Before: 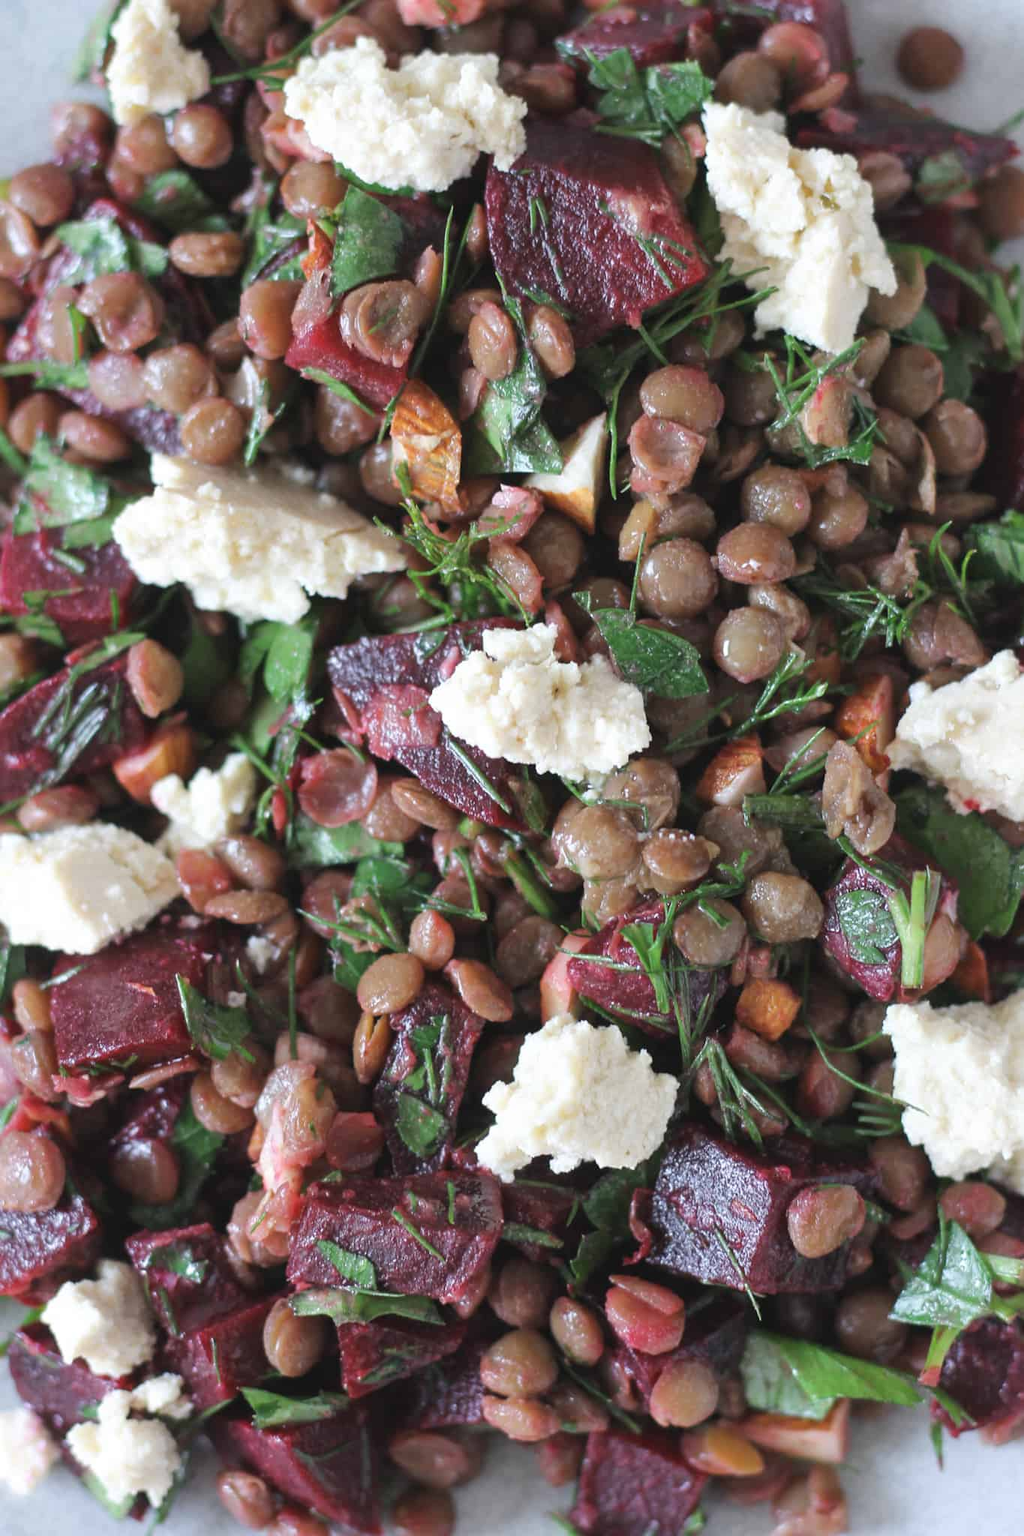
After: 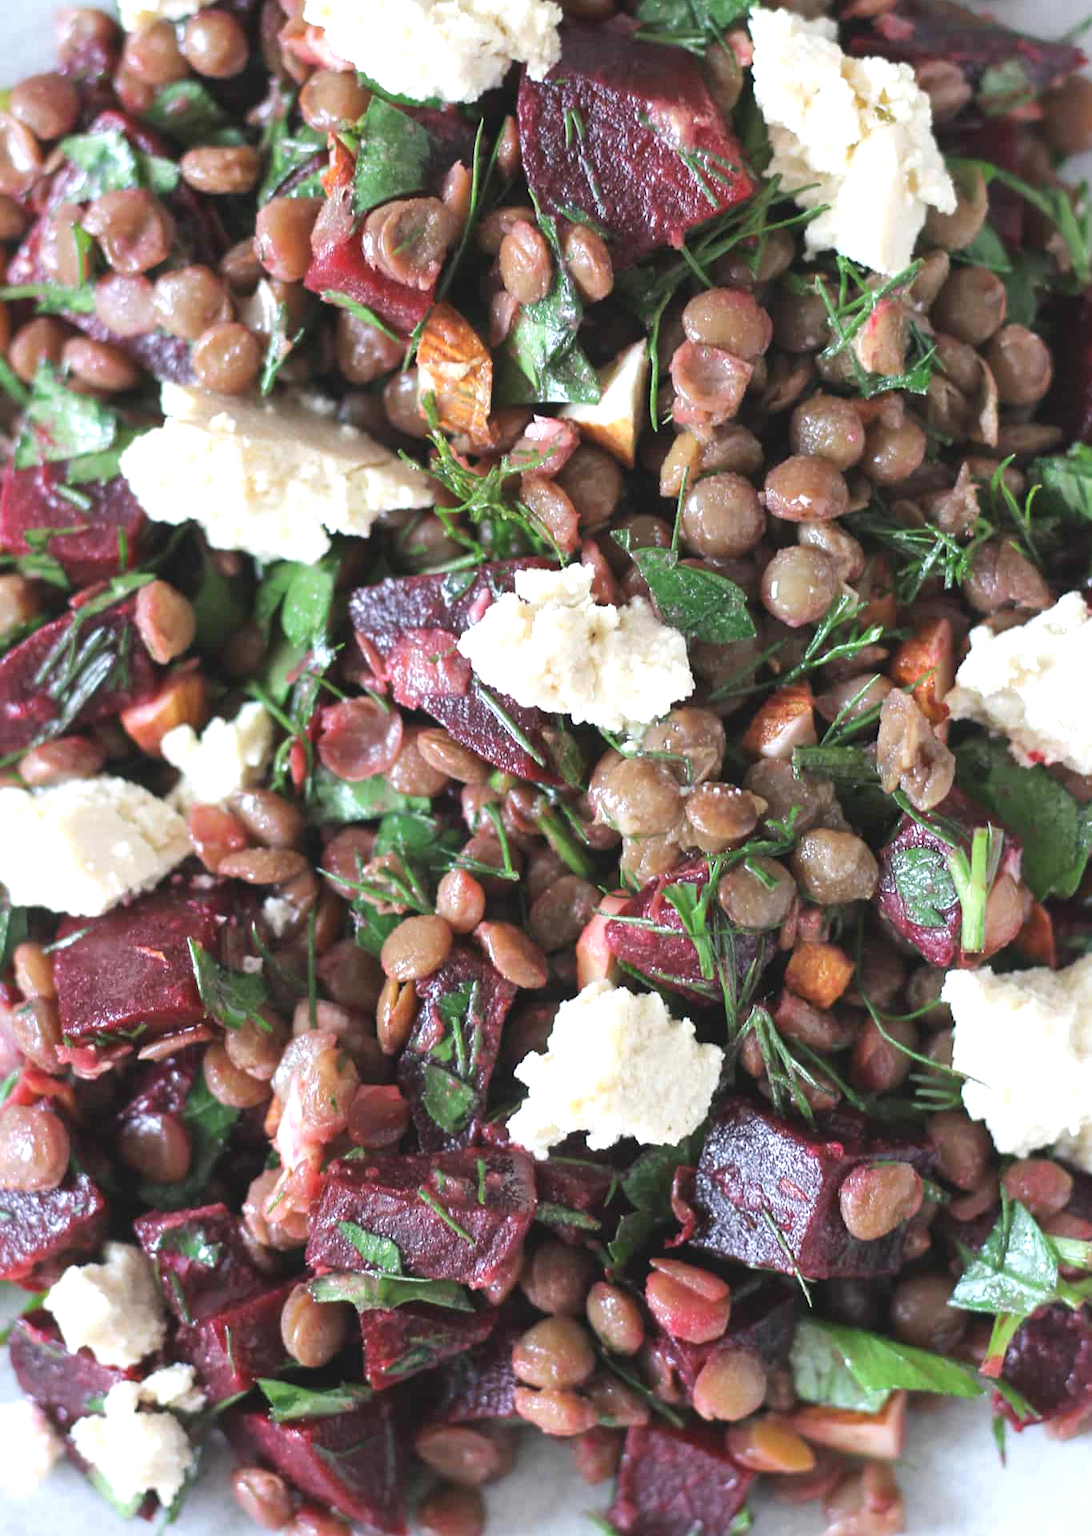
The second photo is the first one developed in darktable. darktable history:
exposure: black level correction 0, exposure 0.5 EV, compensate highlight preservation false
crop and rotate: top 6.25%
